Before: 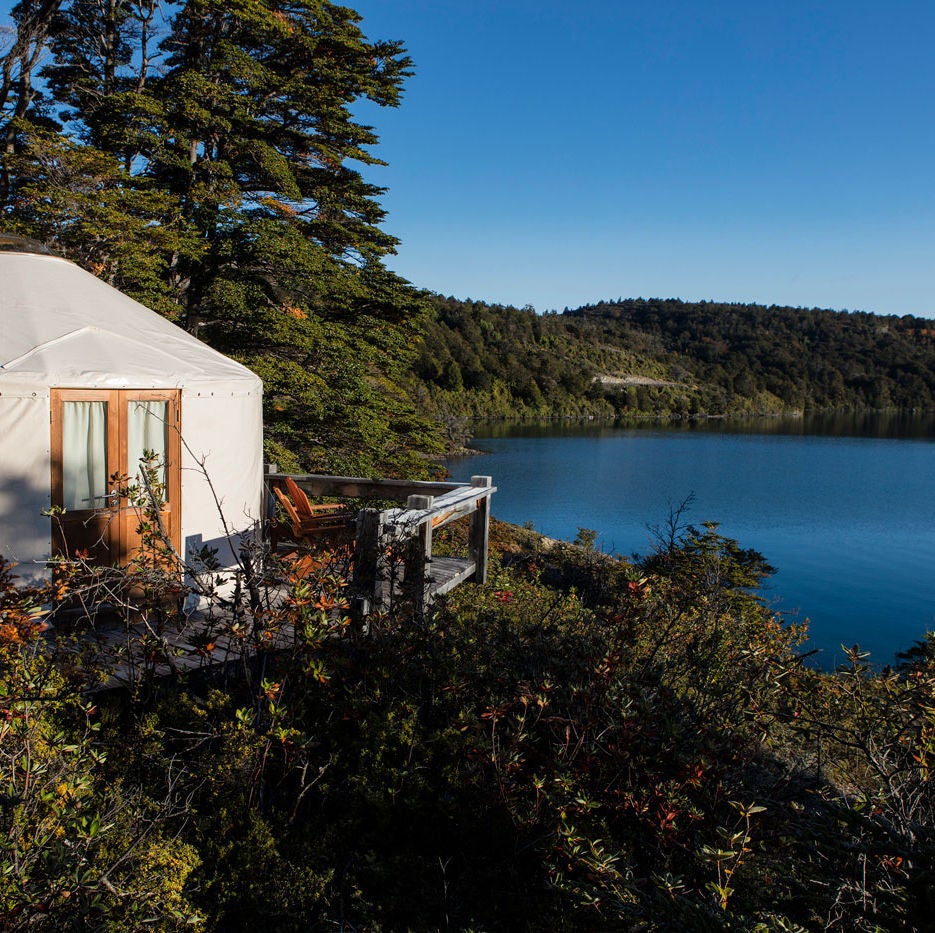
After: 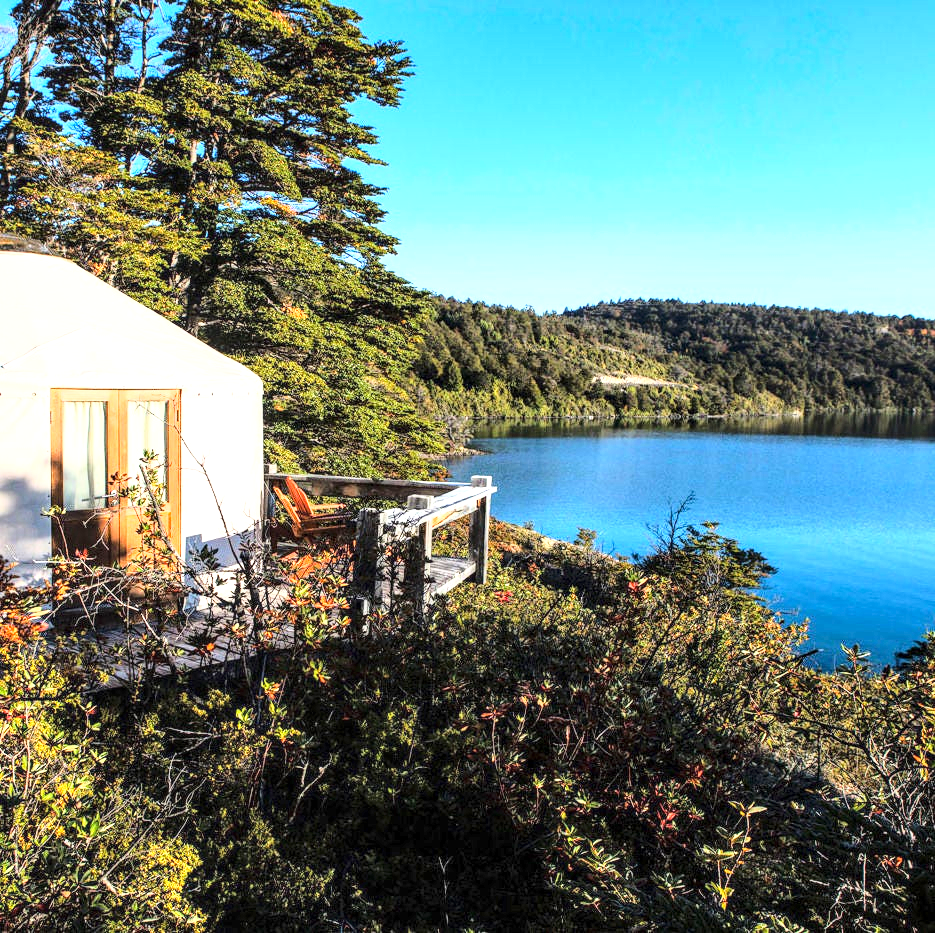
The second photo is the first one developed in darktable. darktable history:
shadows and highlights: shadows 25.5, highlights -24.42
exposure: black level correction 0, exposure 1.469 EV, compensate highlight preservation false
local contrast: detail 130%
base curve: curves: ch0 [(0, 0) (0.028, 0.03) (0.121, 0.232) (0.46, 0.748) (0.859, 0.968) (1, 1)]
